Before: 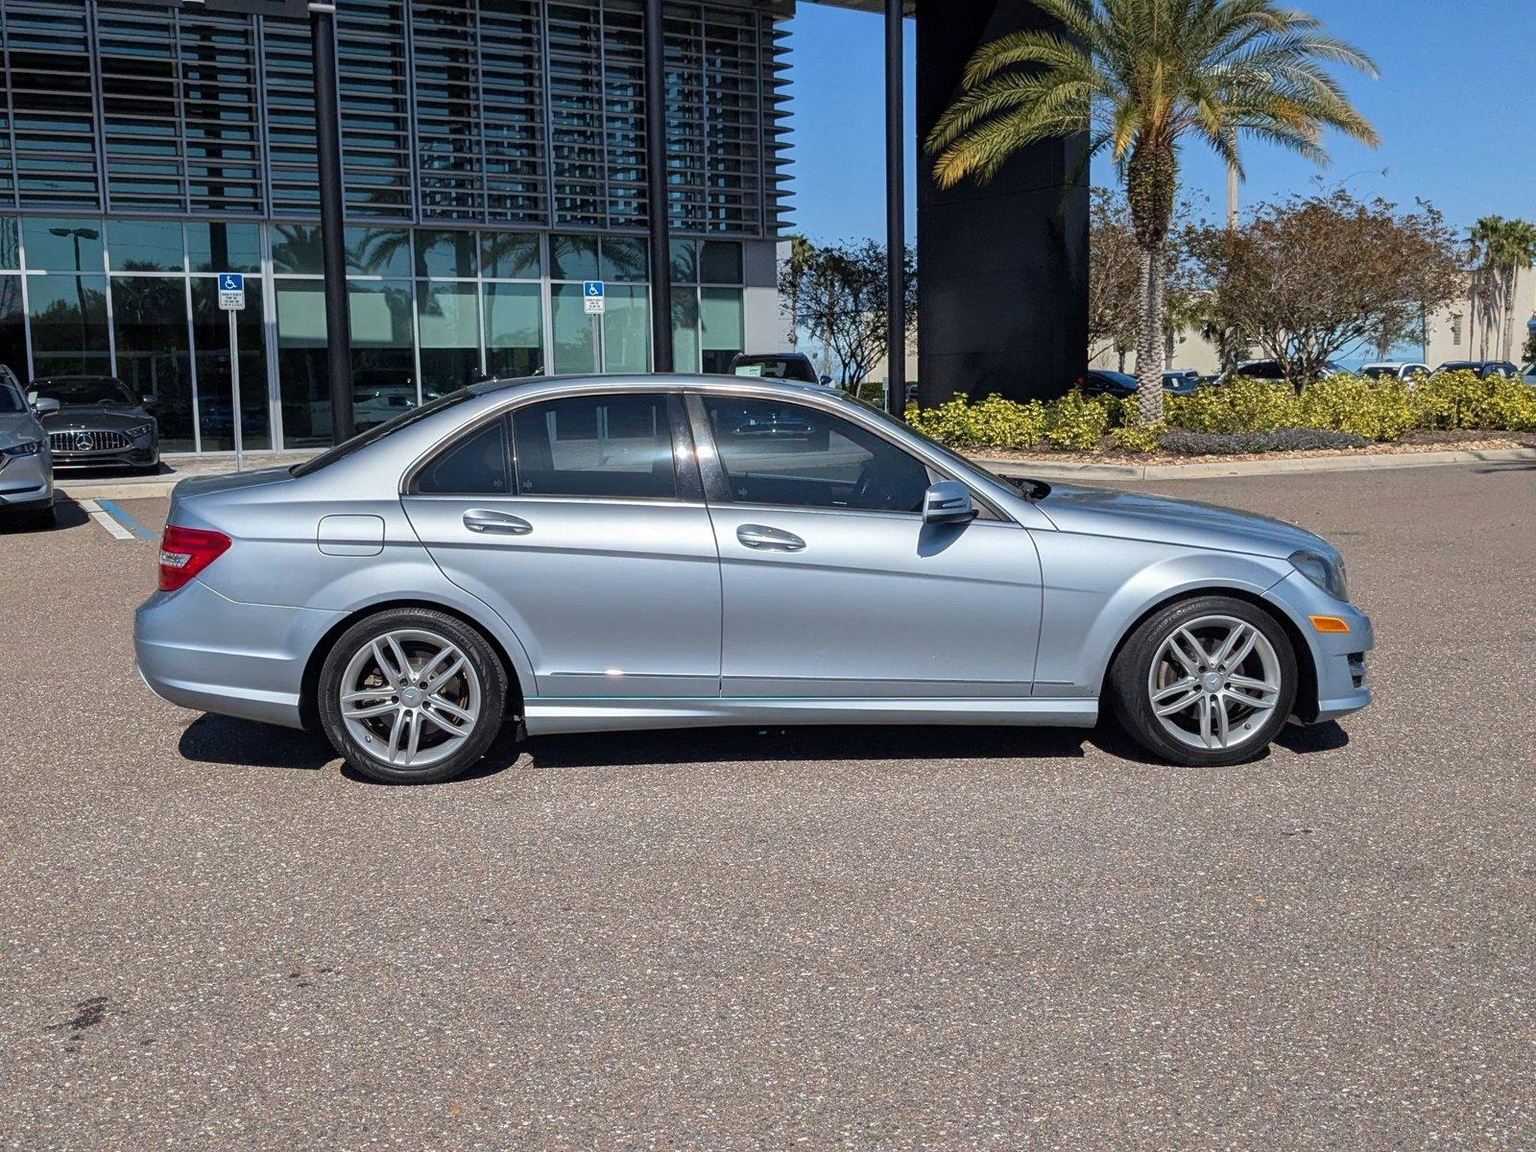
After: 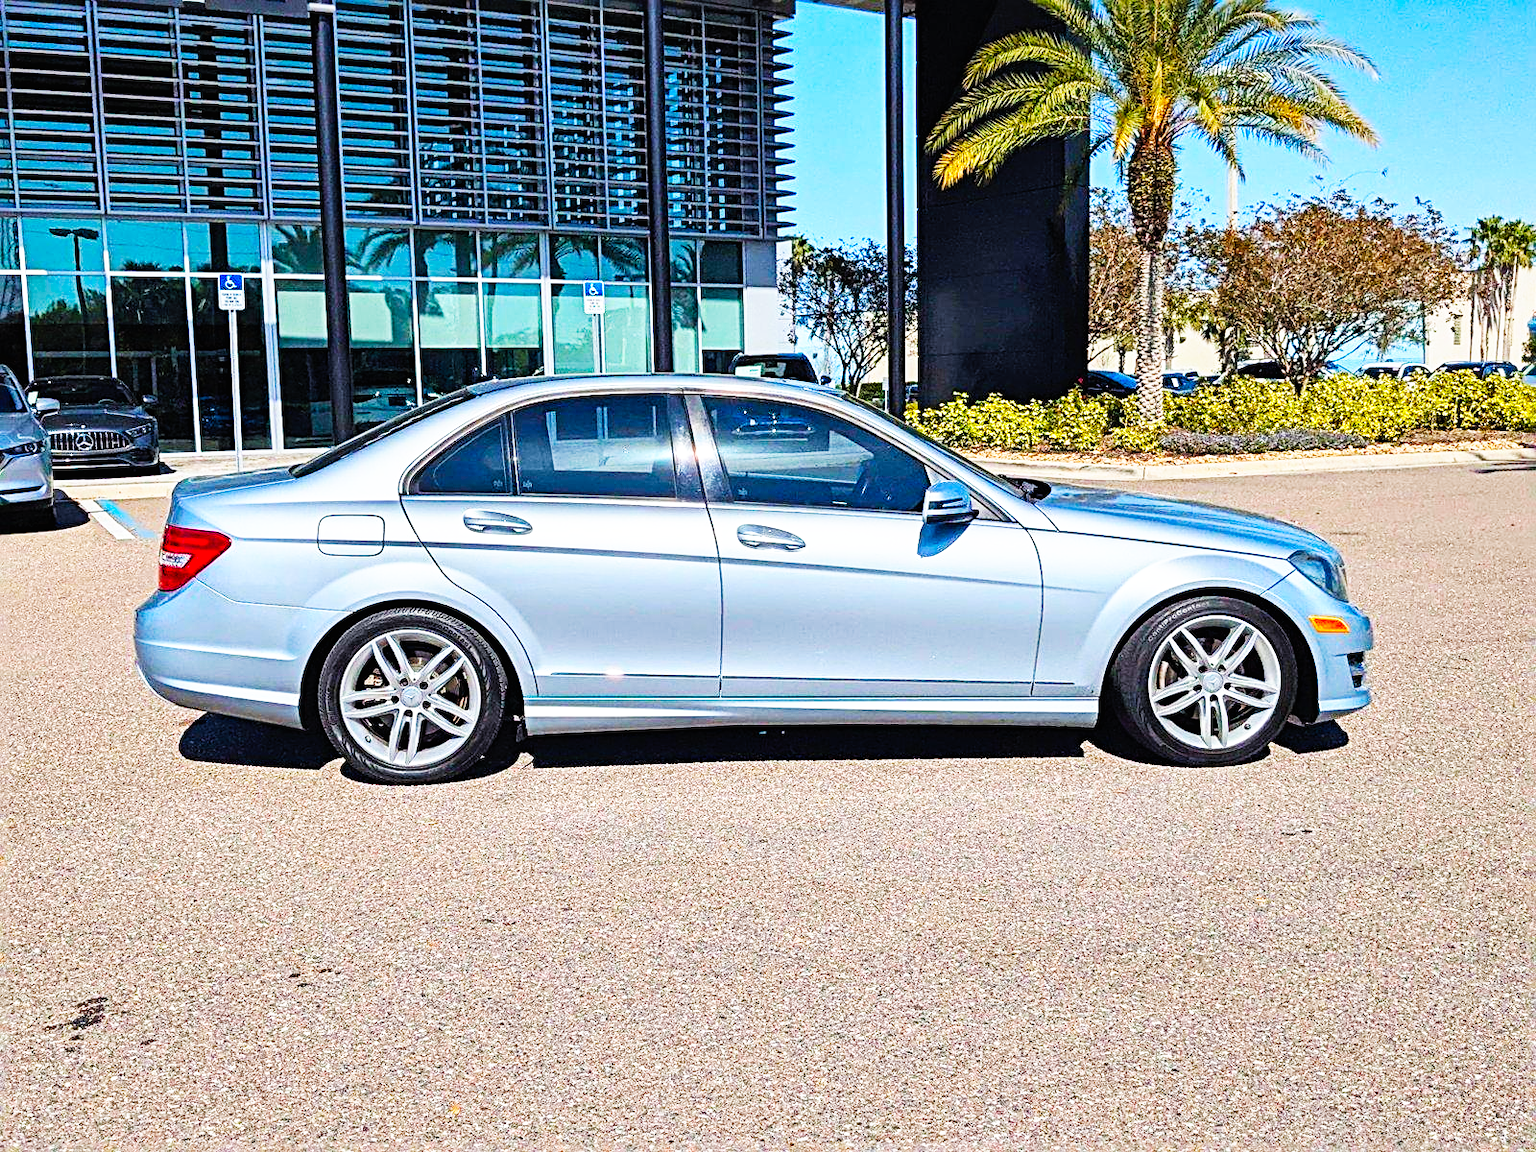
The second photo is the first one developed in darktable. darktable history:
shadows and highlights: shadows 49, highlights -41, soften with gaussian
base curve: curves: ch0 [(0, 0) (0.007, 0.004) (0.027, 0.03) (0.046, 0.07) (0.207, 0.54) (0.442, 0.872) (0.673, 0.972) (1, 1)], preserve colors none
contrast brightness saturation: brightness 0.09, saturation 0.19
color balance rgb: perceptual saturation grading › global saturation 20%, global vibrance 20%
sharpen: radius 4
